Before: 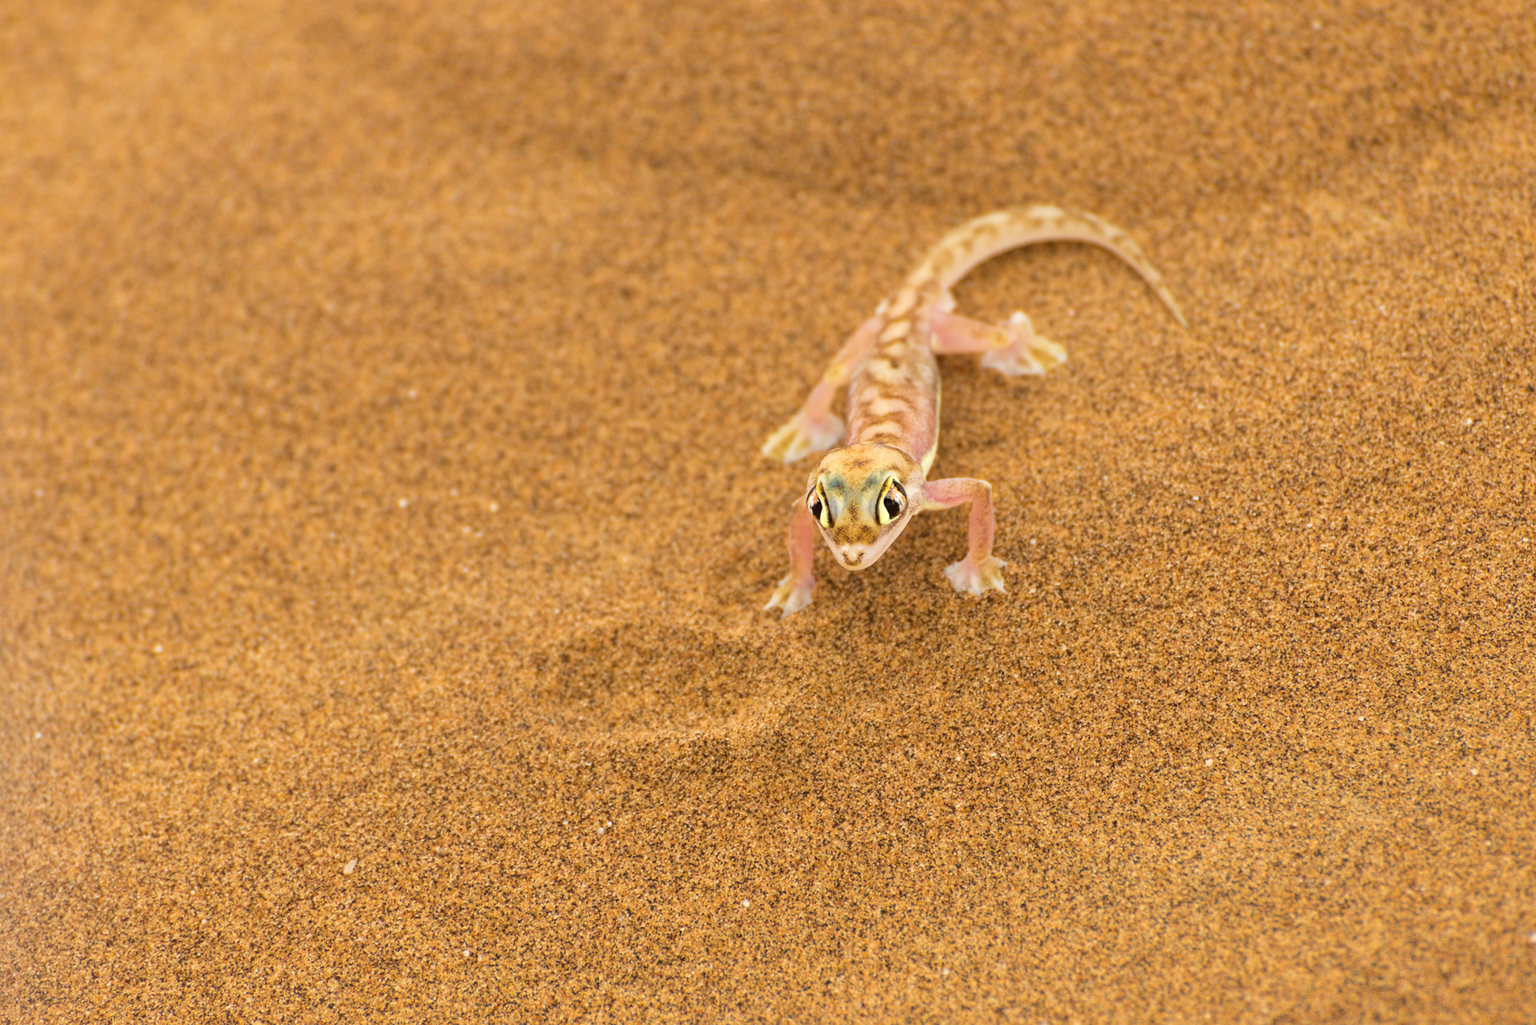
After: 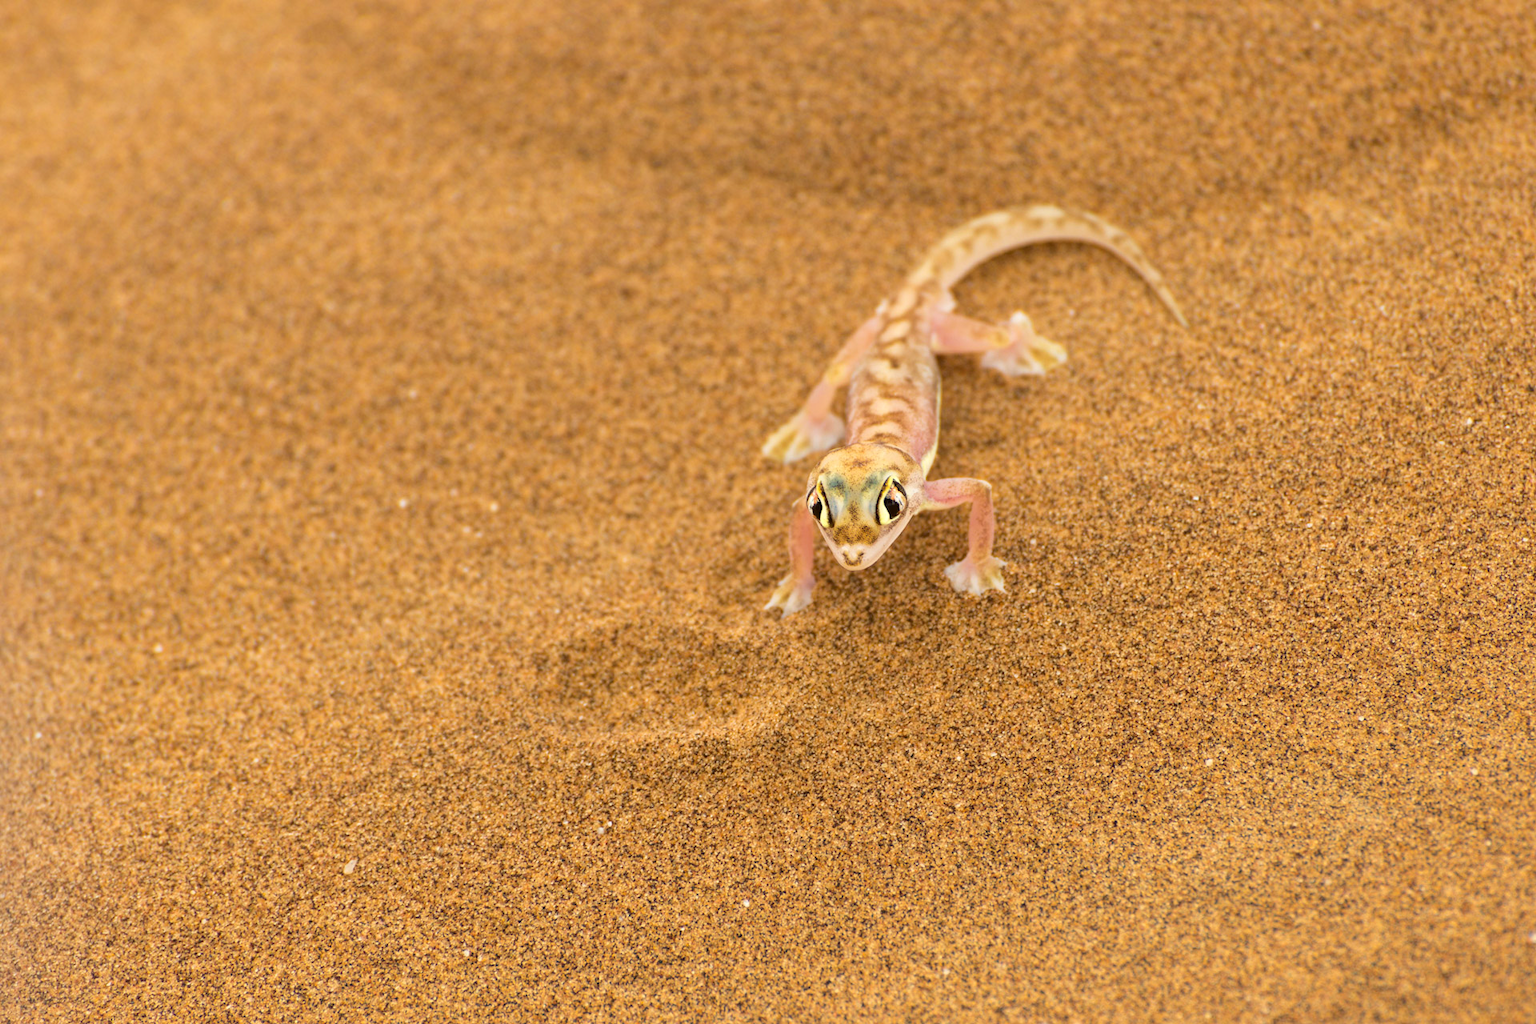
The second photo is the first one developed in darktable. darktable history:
exposure: black level correction 0.001, exposure 0.014 EV, compensate highlight preservation false
contrast brightness saturation: contrast 0.07
